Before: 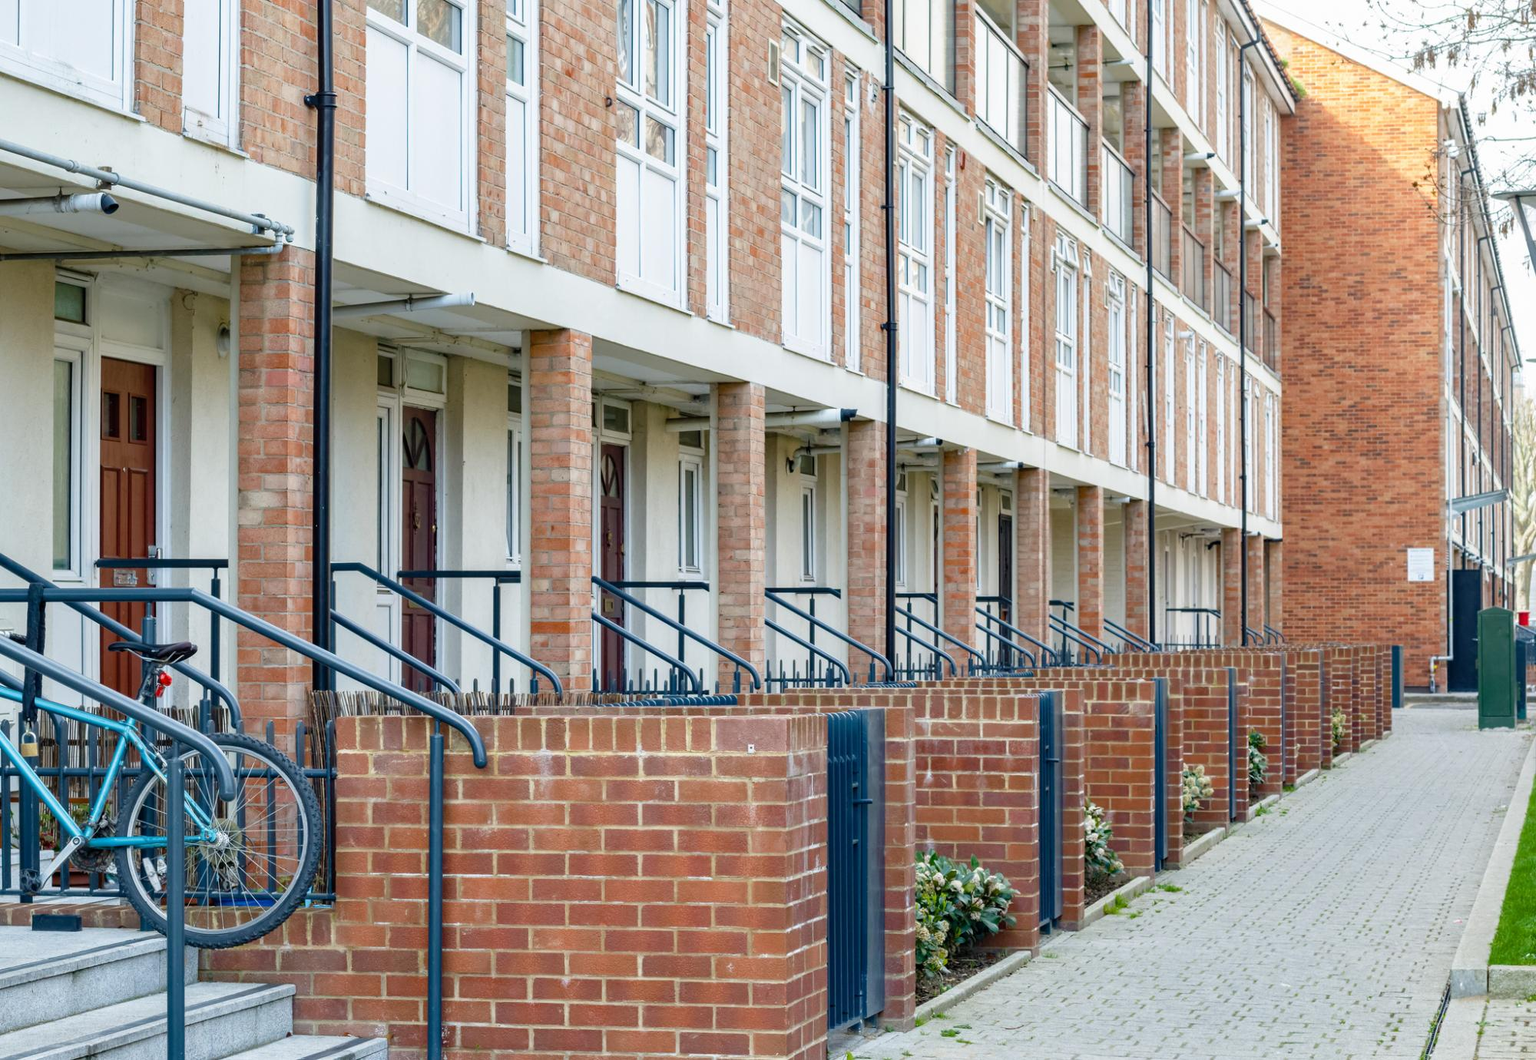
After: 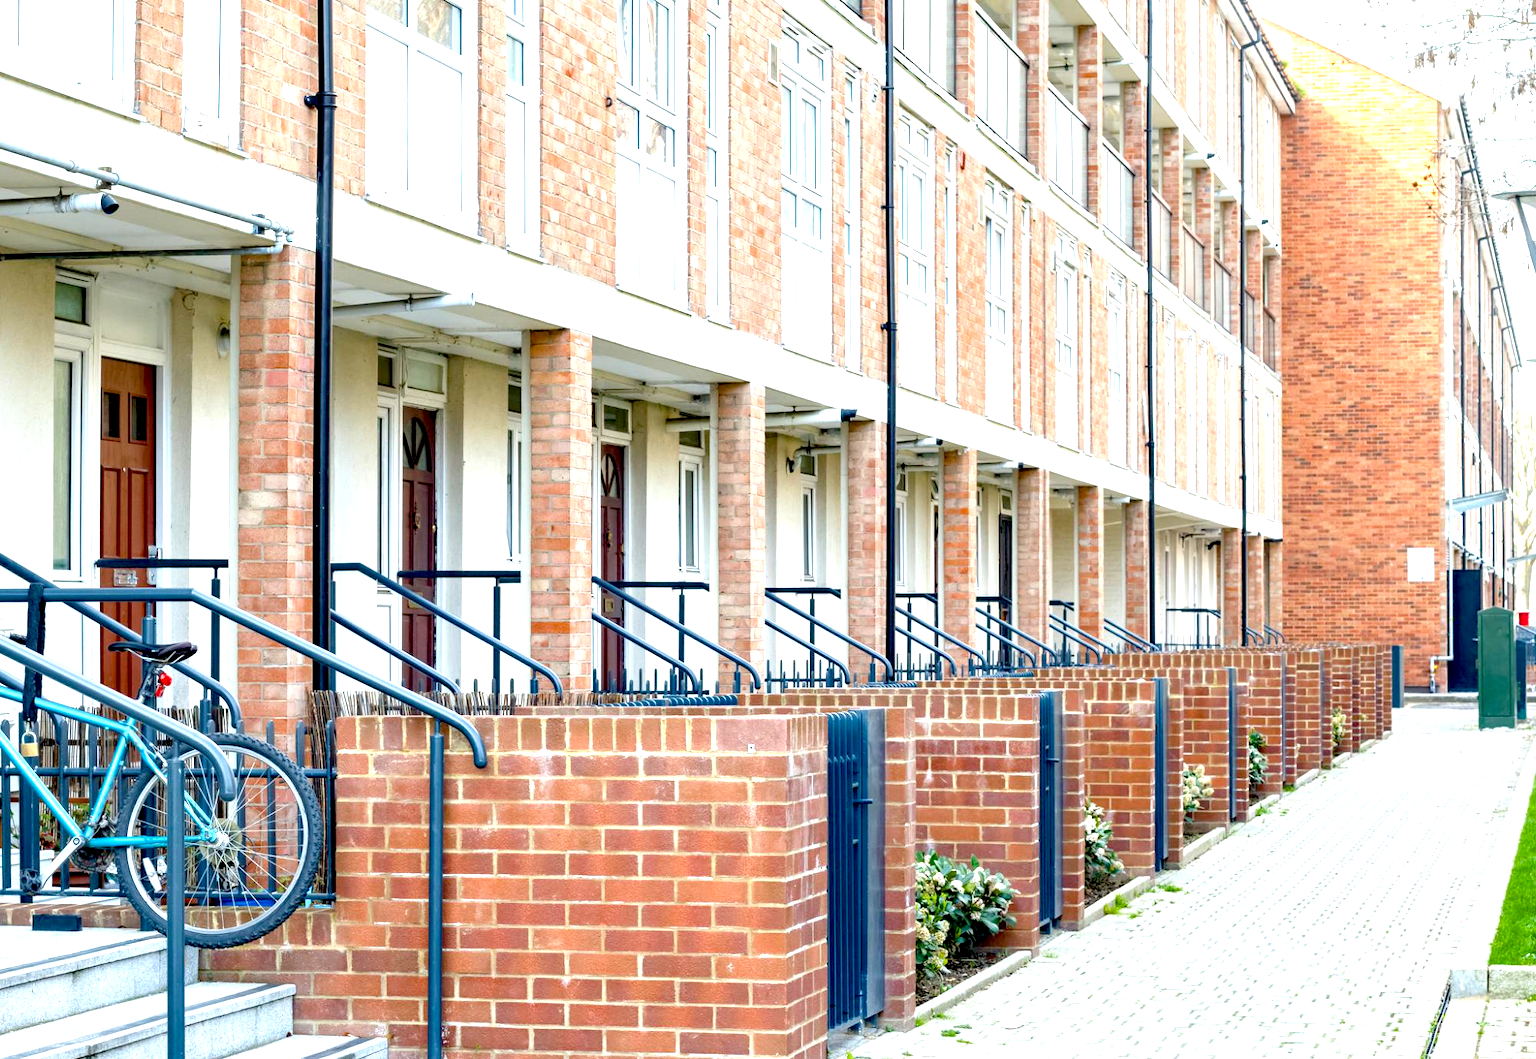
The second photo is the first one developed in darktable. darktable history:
exposure: black level correction 0.011, exposure 1.076 EV, compensate exposure bias true, compensate highlight preservation false
